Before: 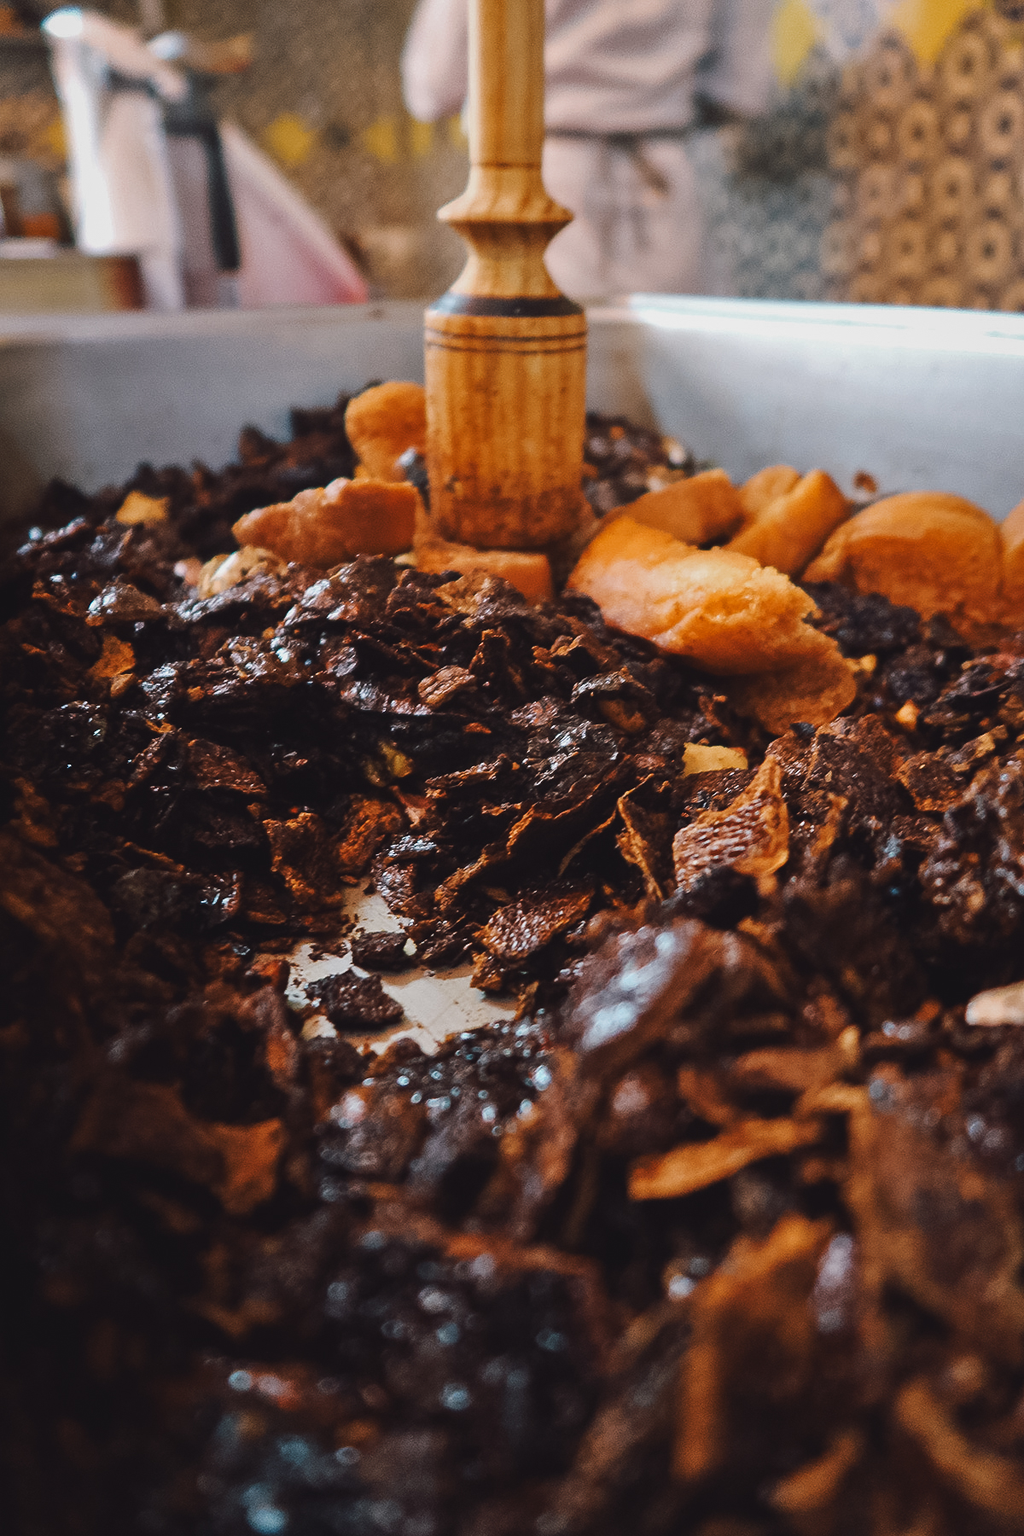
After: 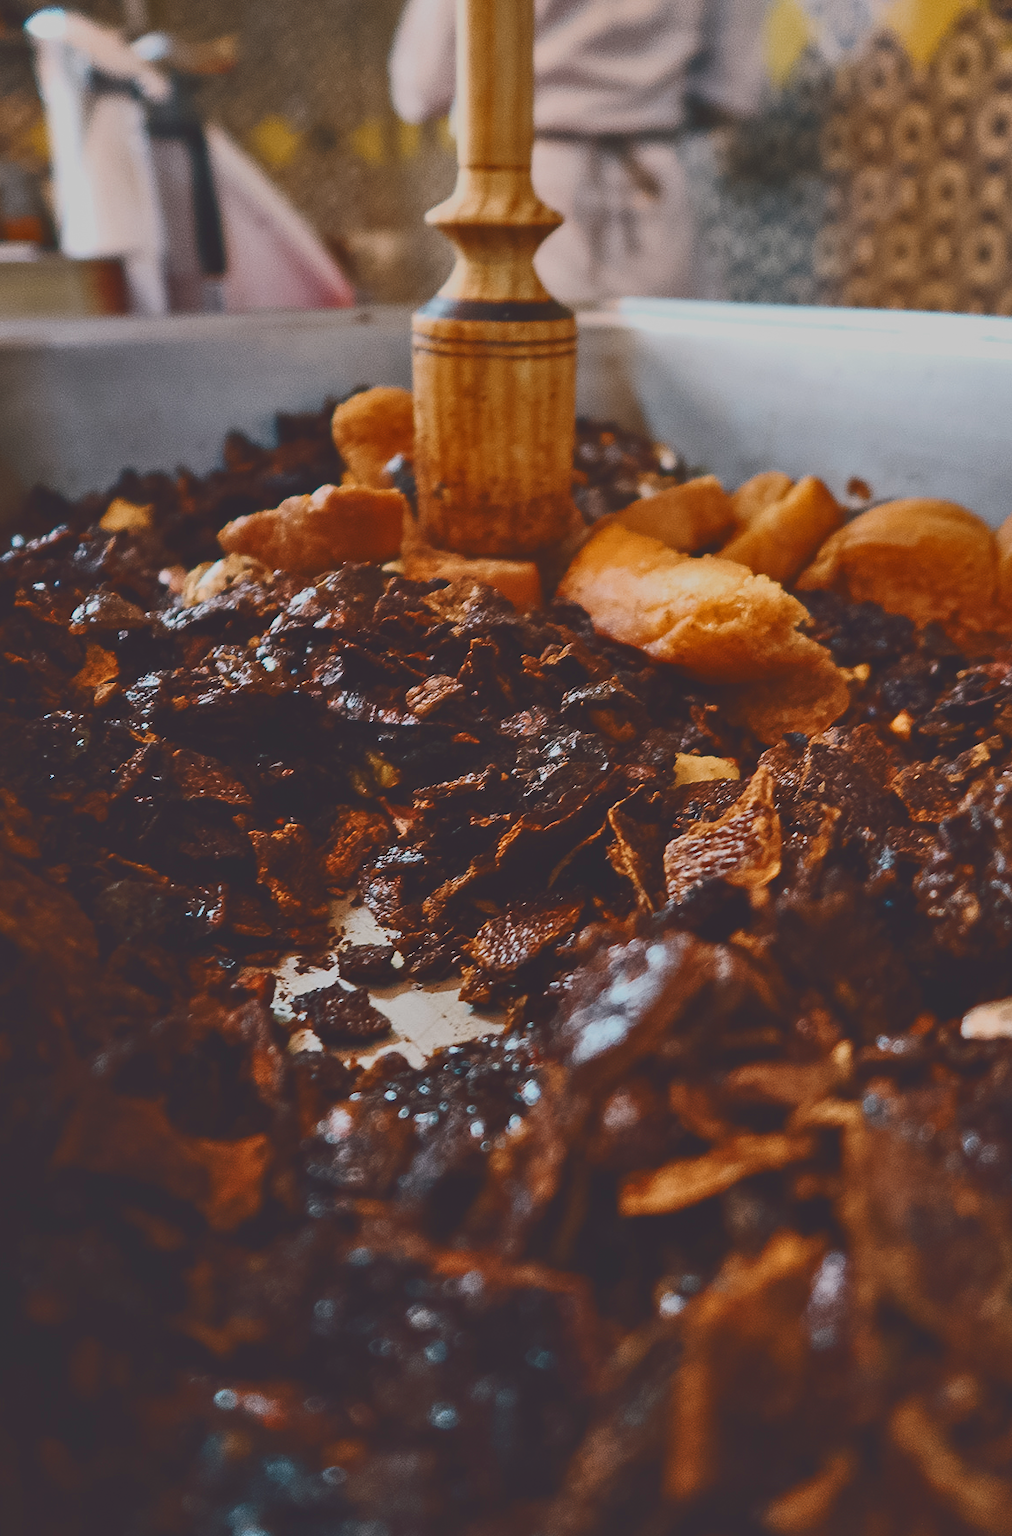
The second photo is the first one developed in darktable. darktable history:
crop and rotate: left 1.774%, right 0.633%, bottom 1.28%
tone curve: curves: ch0 [(0, 0.148) (0.191, 0.225) (0.39, 0.373) (0.669, 0.716) (0.847, 0.818) (1, 0.839)]
exposure: exposure -0.462 EV, compensate highlight preservation false
shadows and highlights: shadows 37.27, highlights -28.18, soften with gaussian
